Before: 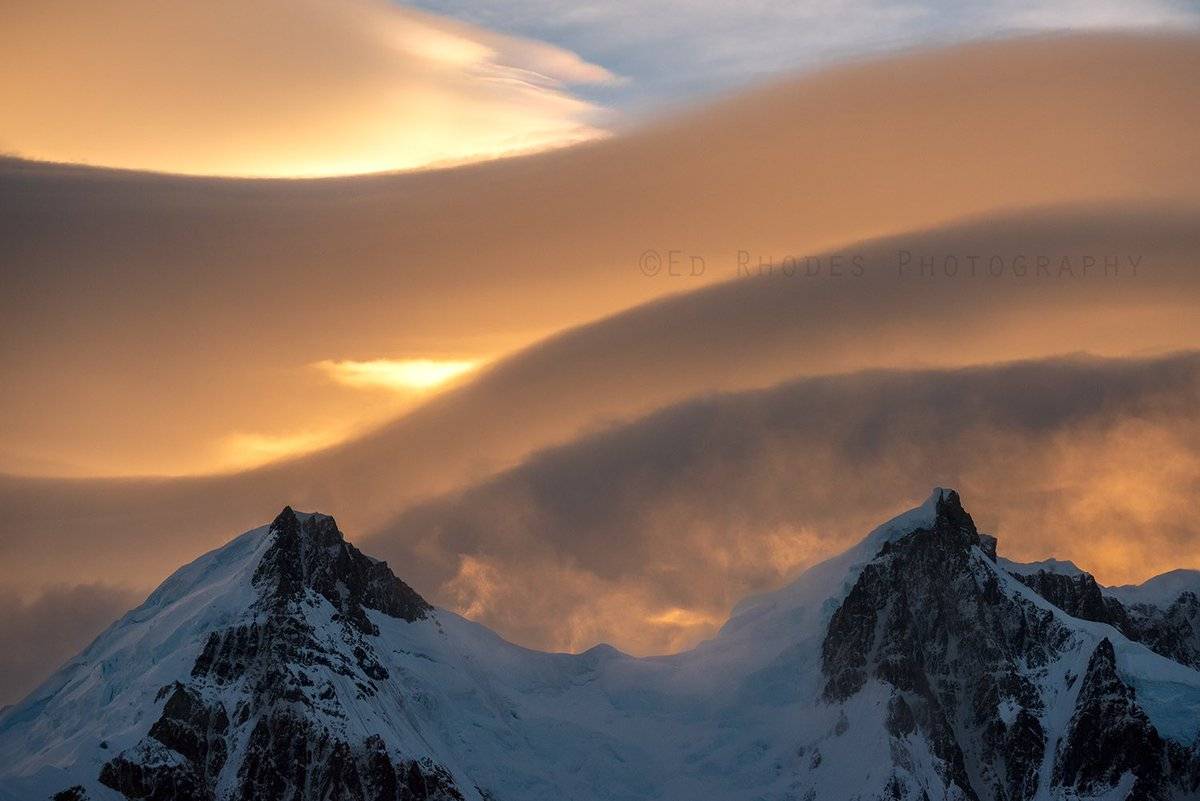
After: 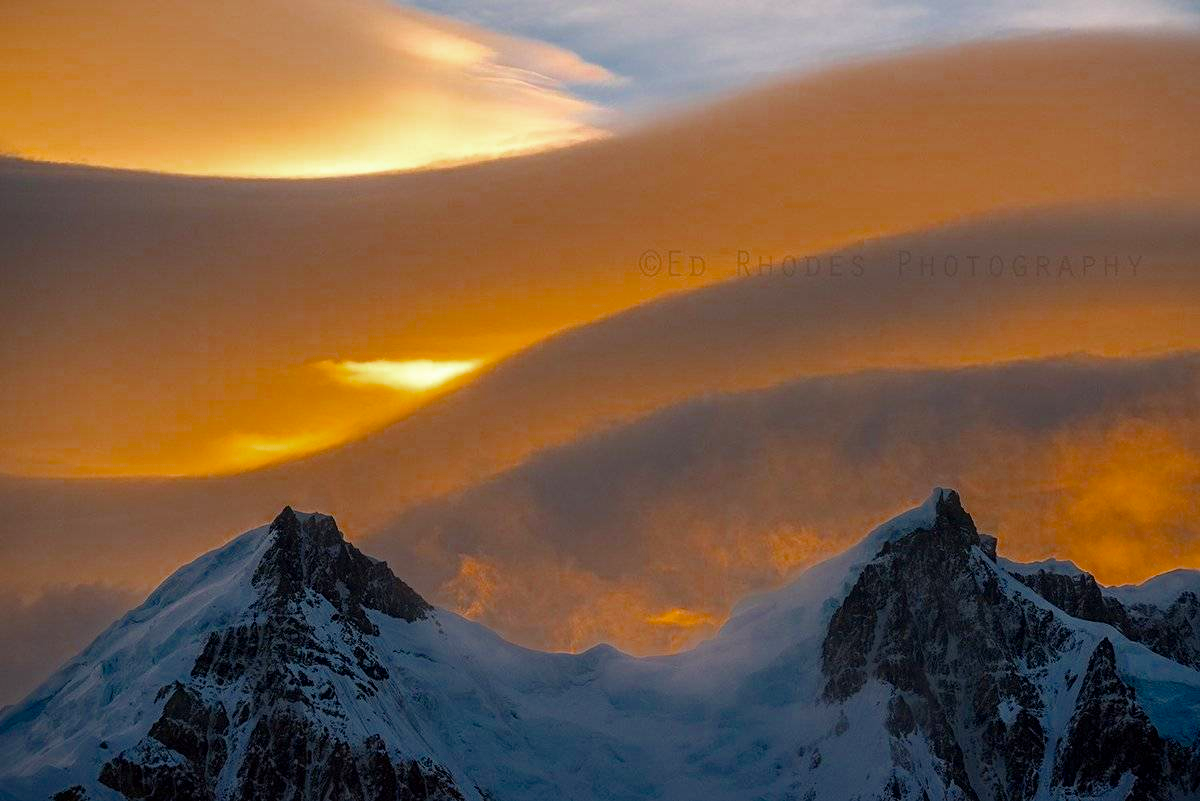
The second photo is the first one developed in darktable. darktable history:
contrast brightness saturation: saturation -0.065
color balance rgb: perceptual saturation grading › global saturation 30.634%, saturation formula JzAzBz (2021)
